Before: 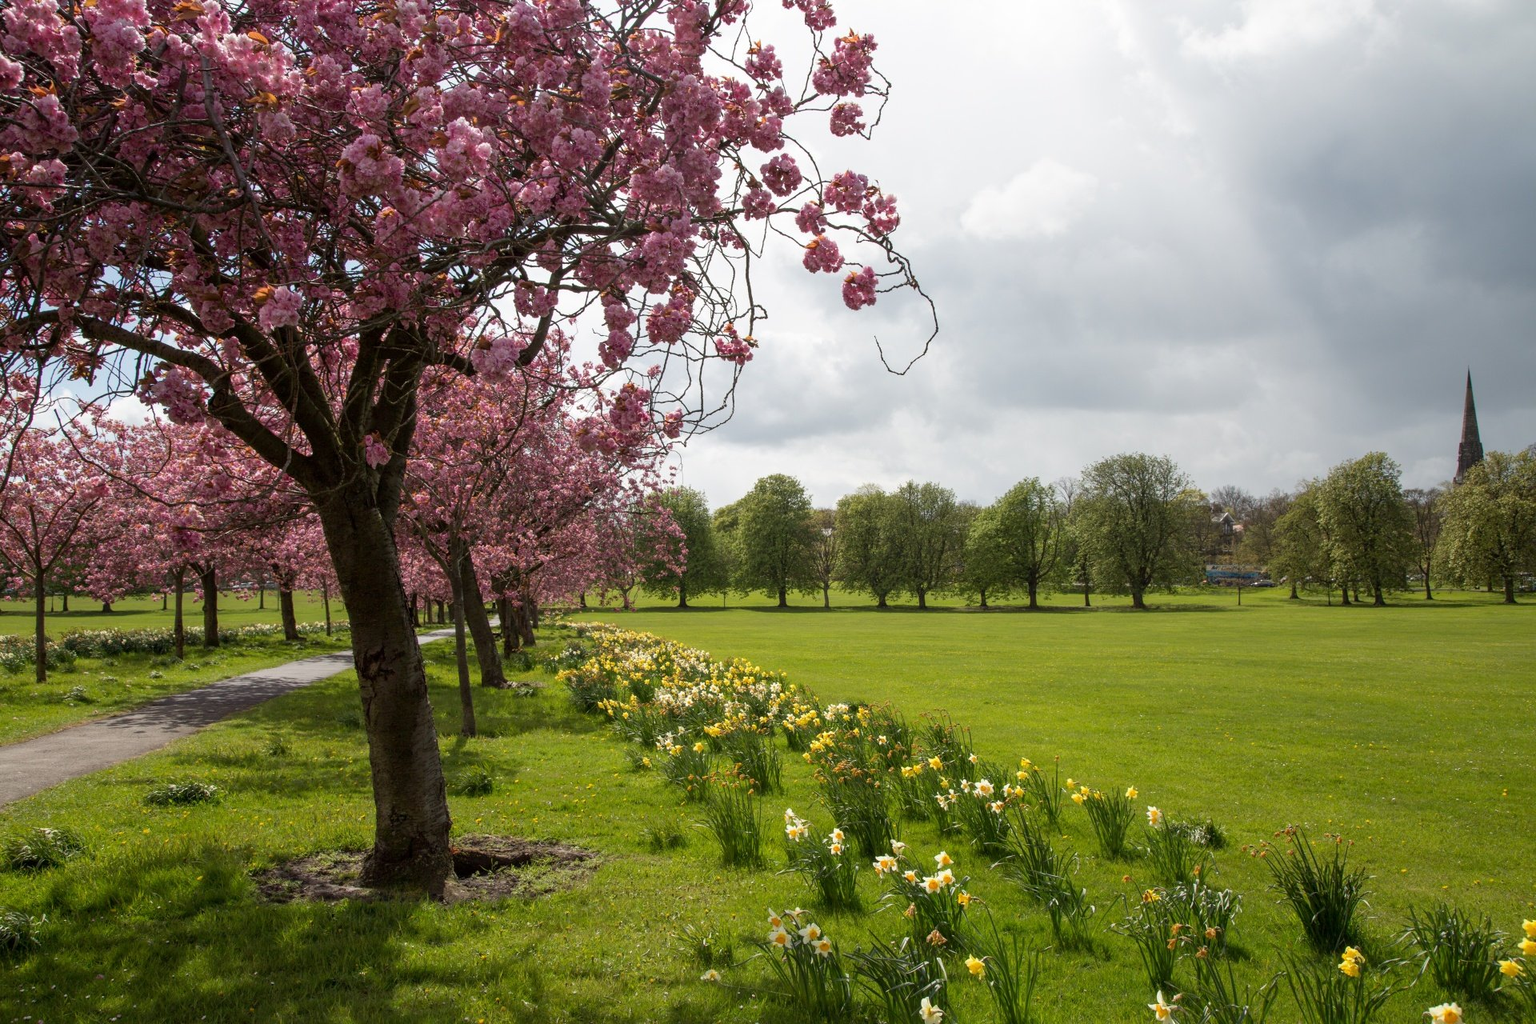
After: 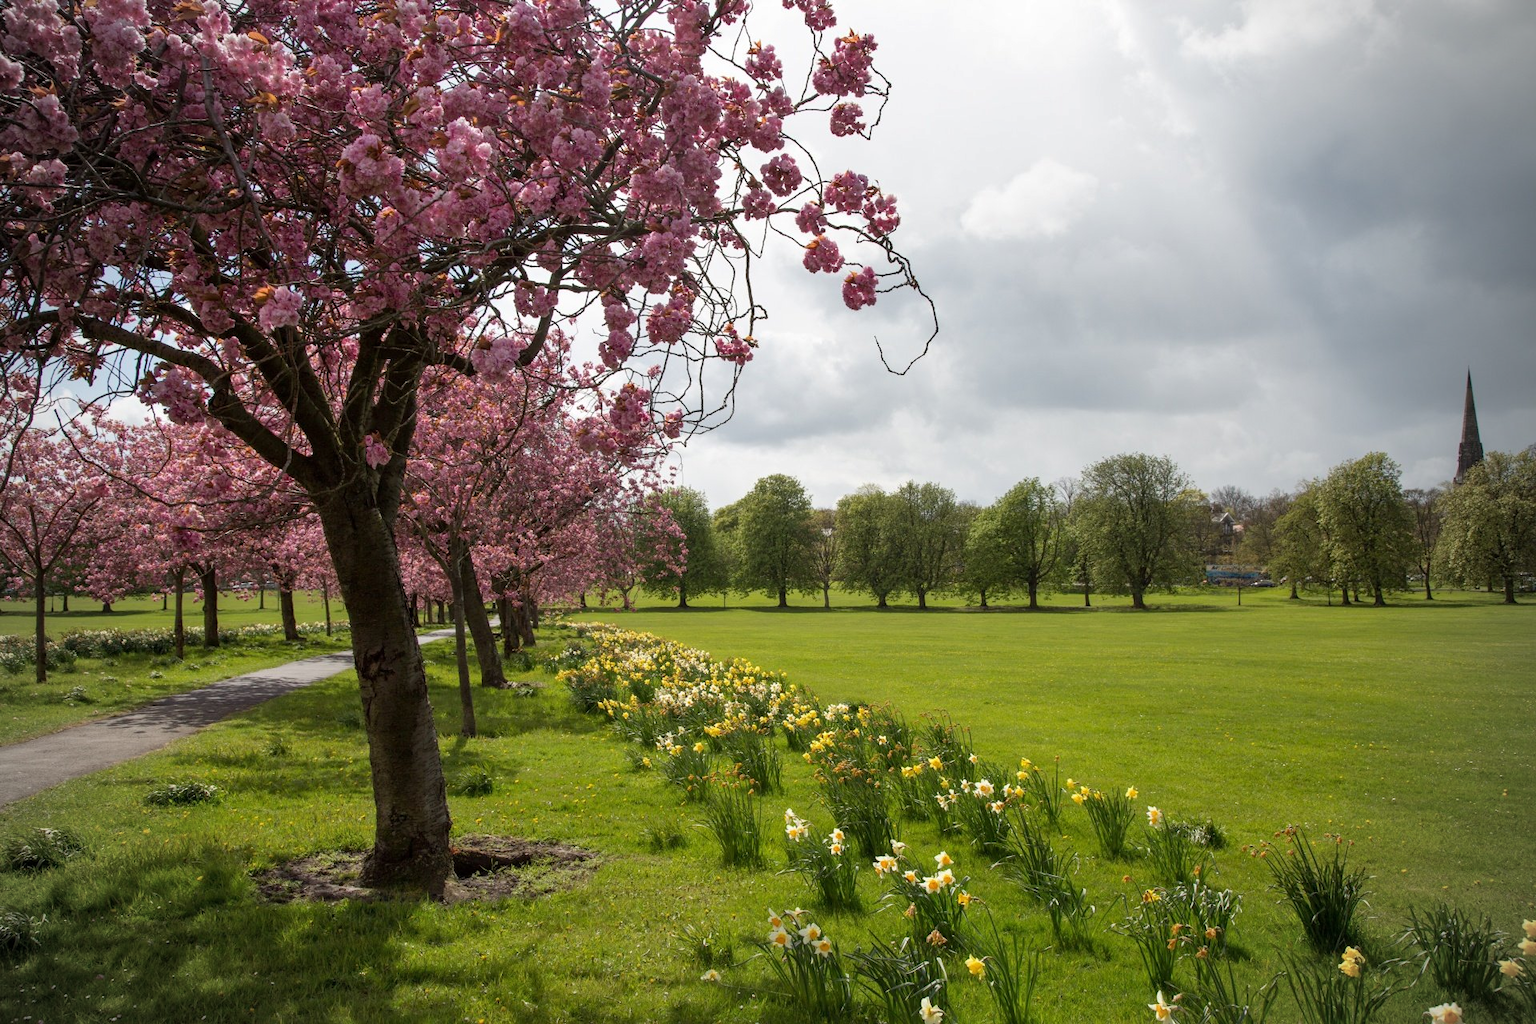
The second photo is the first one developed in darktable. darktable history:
shadows and highlights: radius 125.43, shadows 30.55, highlights -30.67, low approximation 0.01, soften with gaussian
exposure: compensate highlight preservation false
tone equalizer: on, module defaults
vignetting: on, module defaults
